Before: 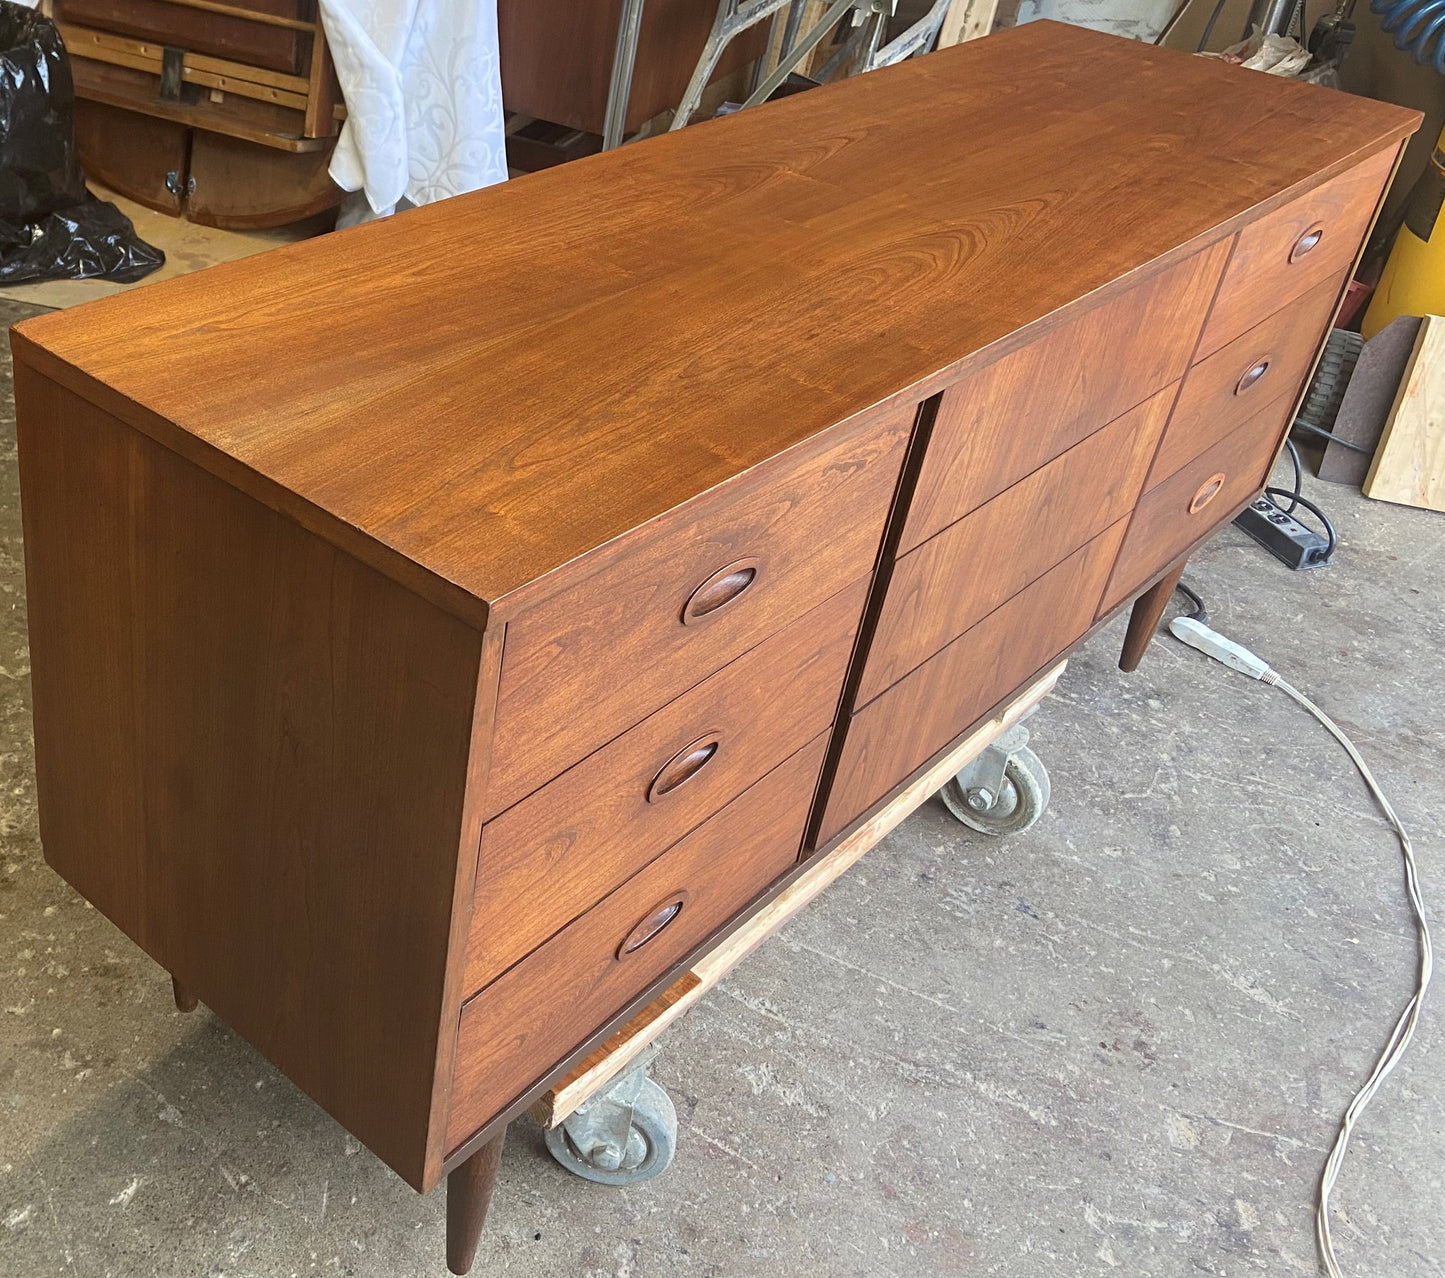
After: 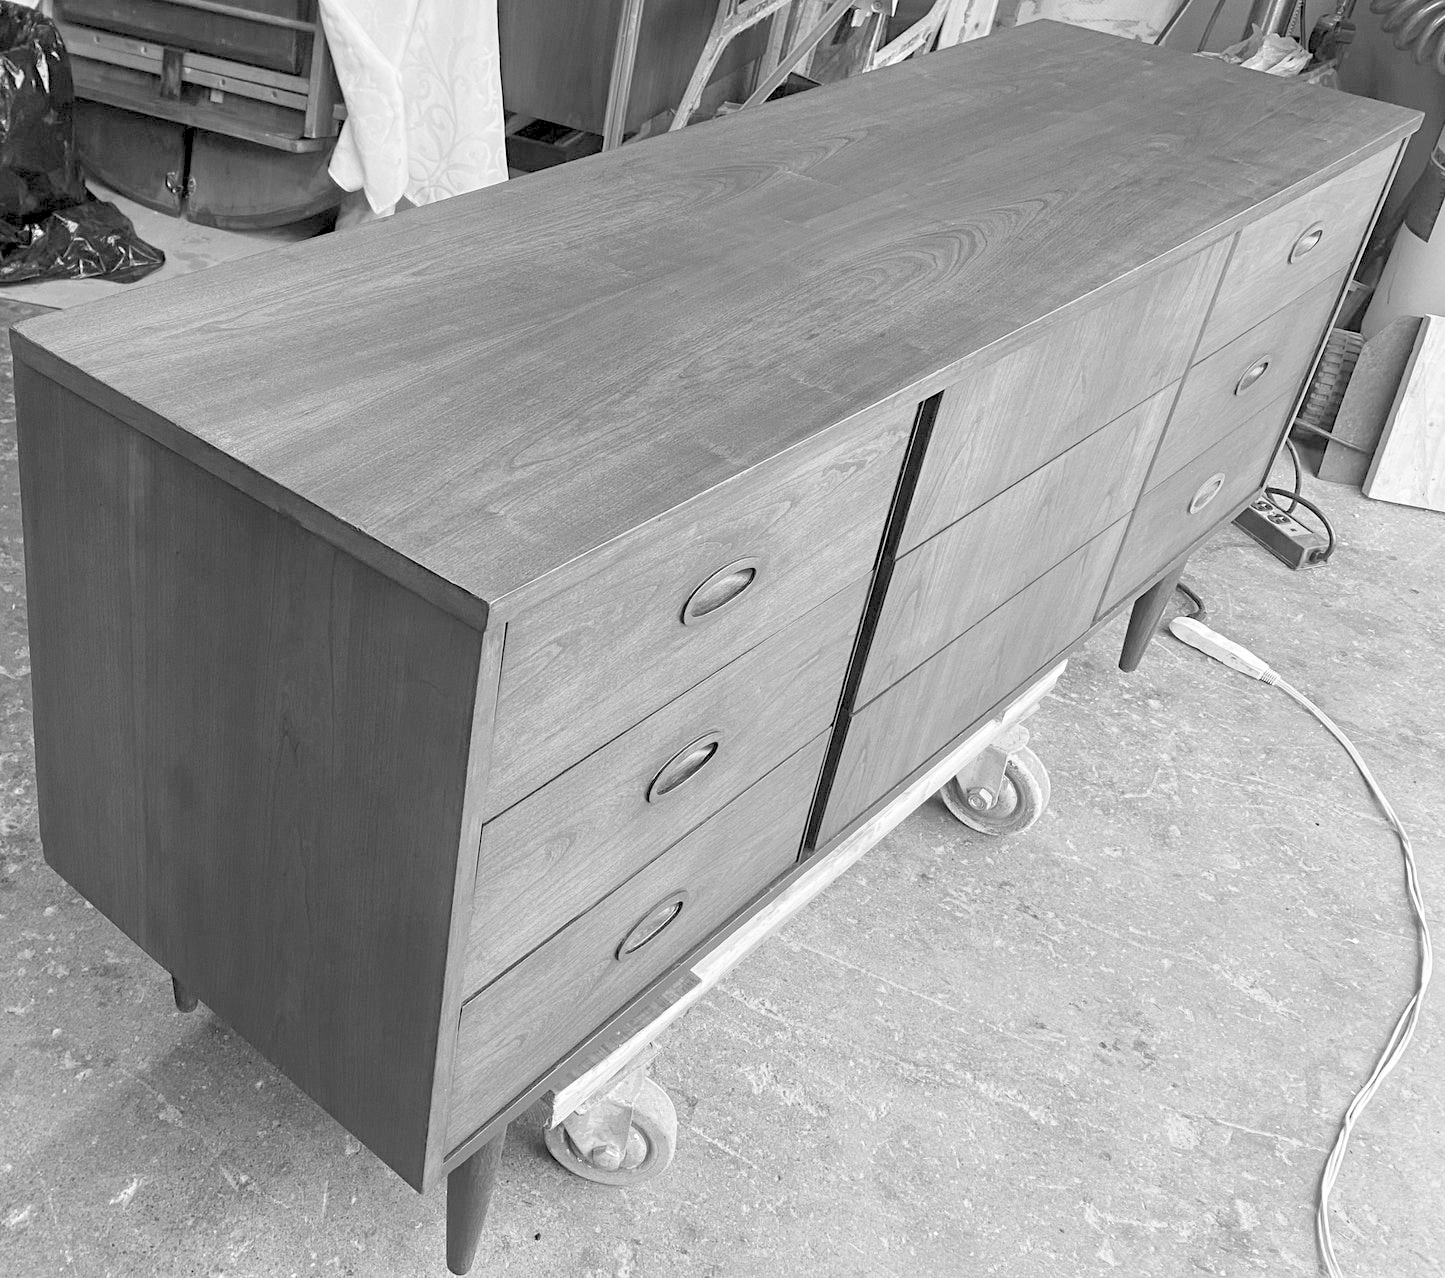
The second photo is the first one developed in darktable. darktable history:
monochrome: on, module defaults
levels: levels [0.093, 0.434, 0.988]
